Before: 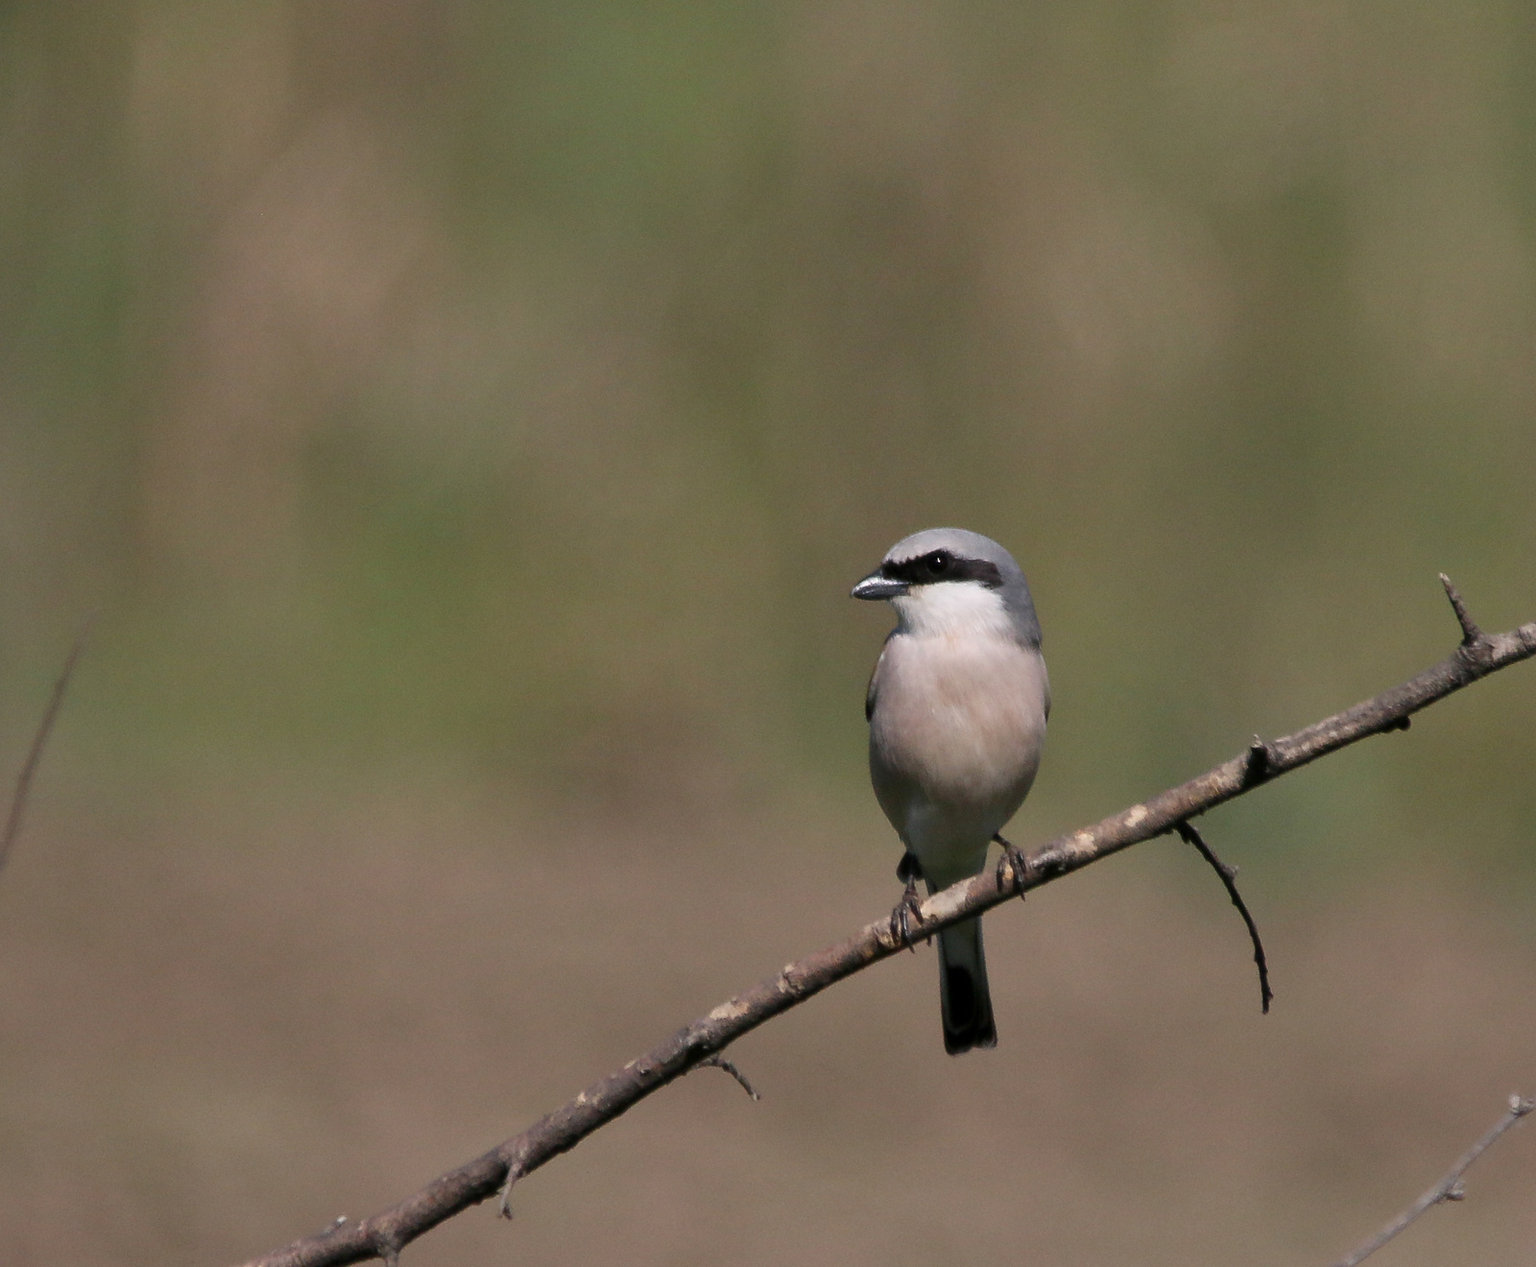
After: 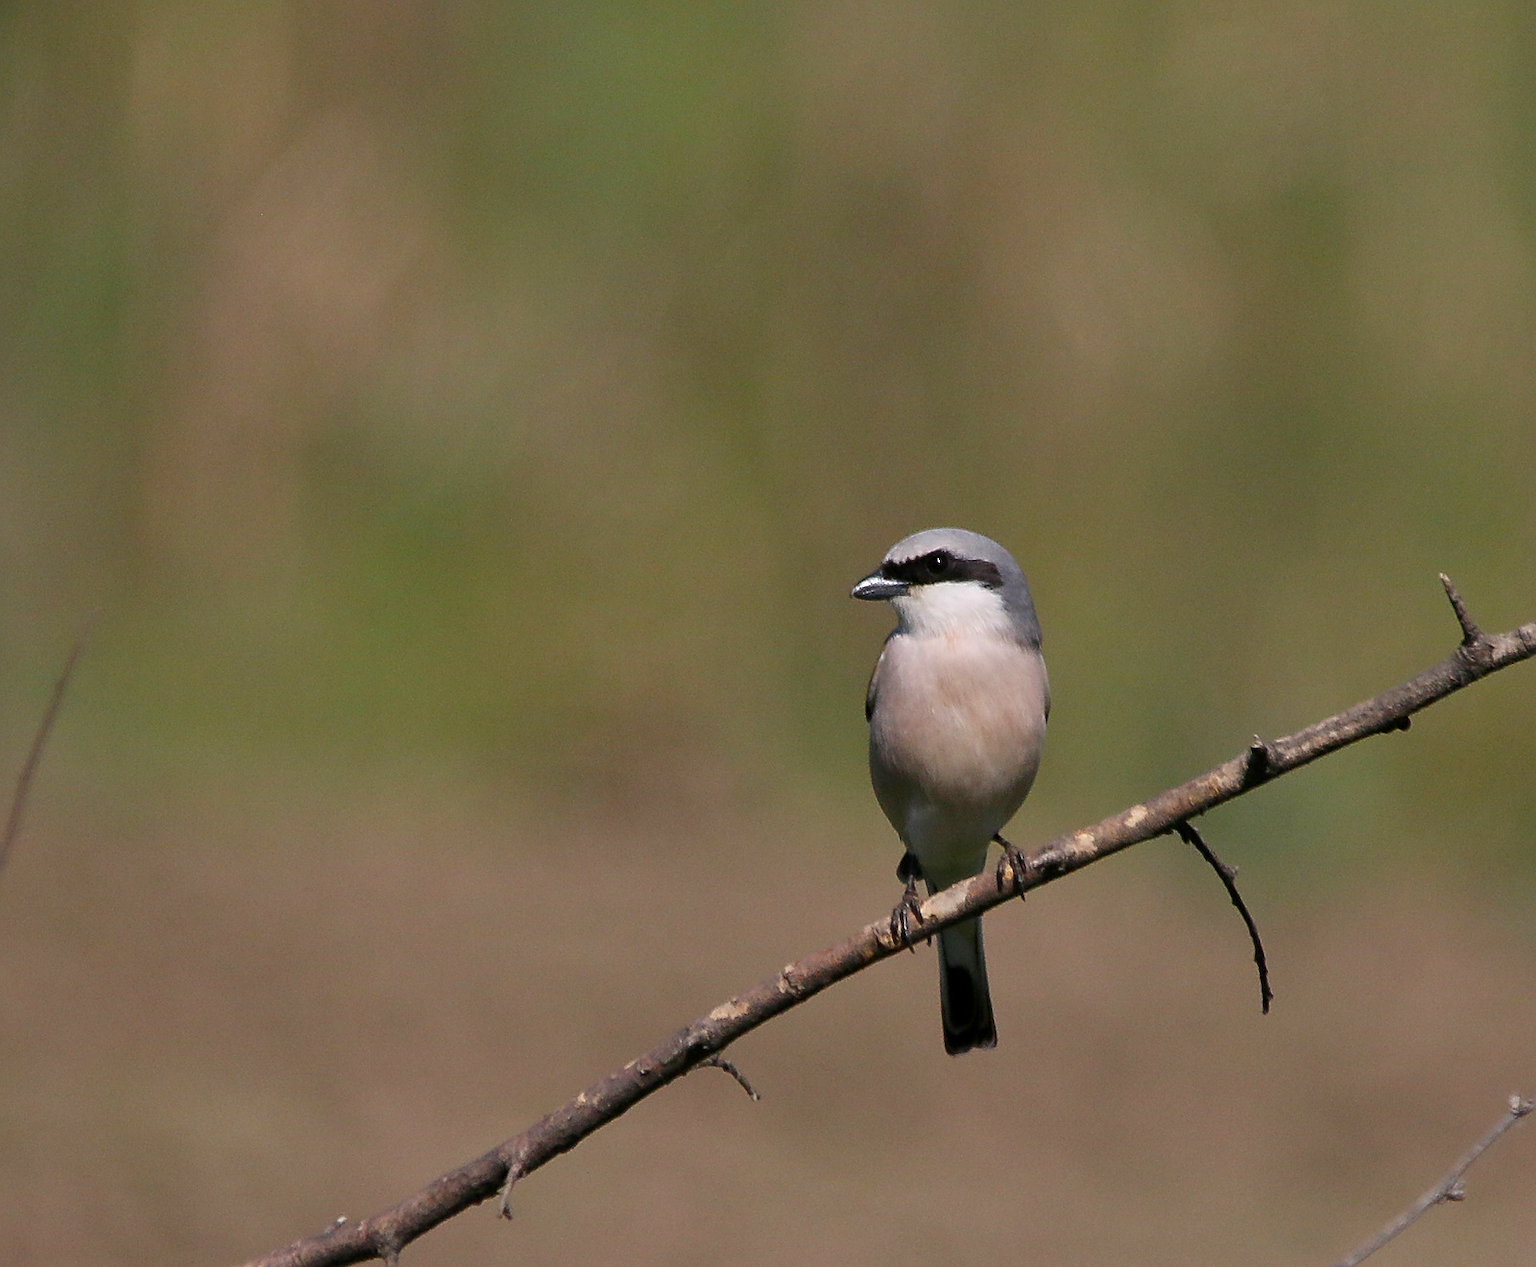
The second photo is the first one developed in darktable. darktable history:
color balance rgb: shadows lift › luminance 0.874%, shadows lift › chroma 0.306%, shadows lift › hue 17.89°, perceptual saturation grading › global saturation 29.389%
sharpen: on, module defaults
